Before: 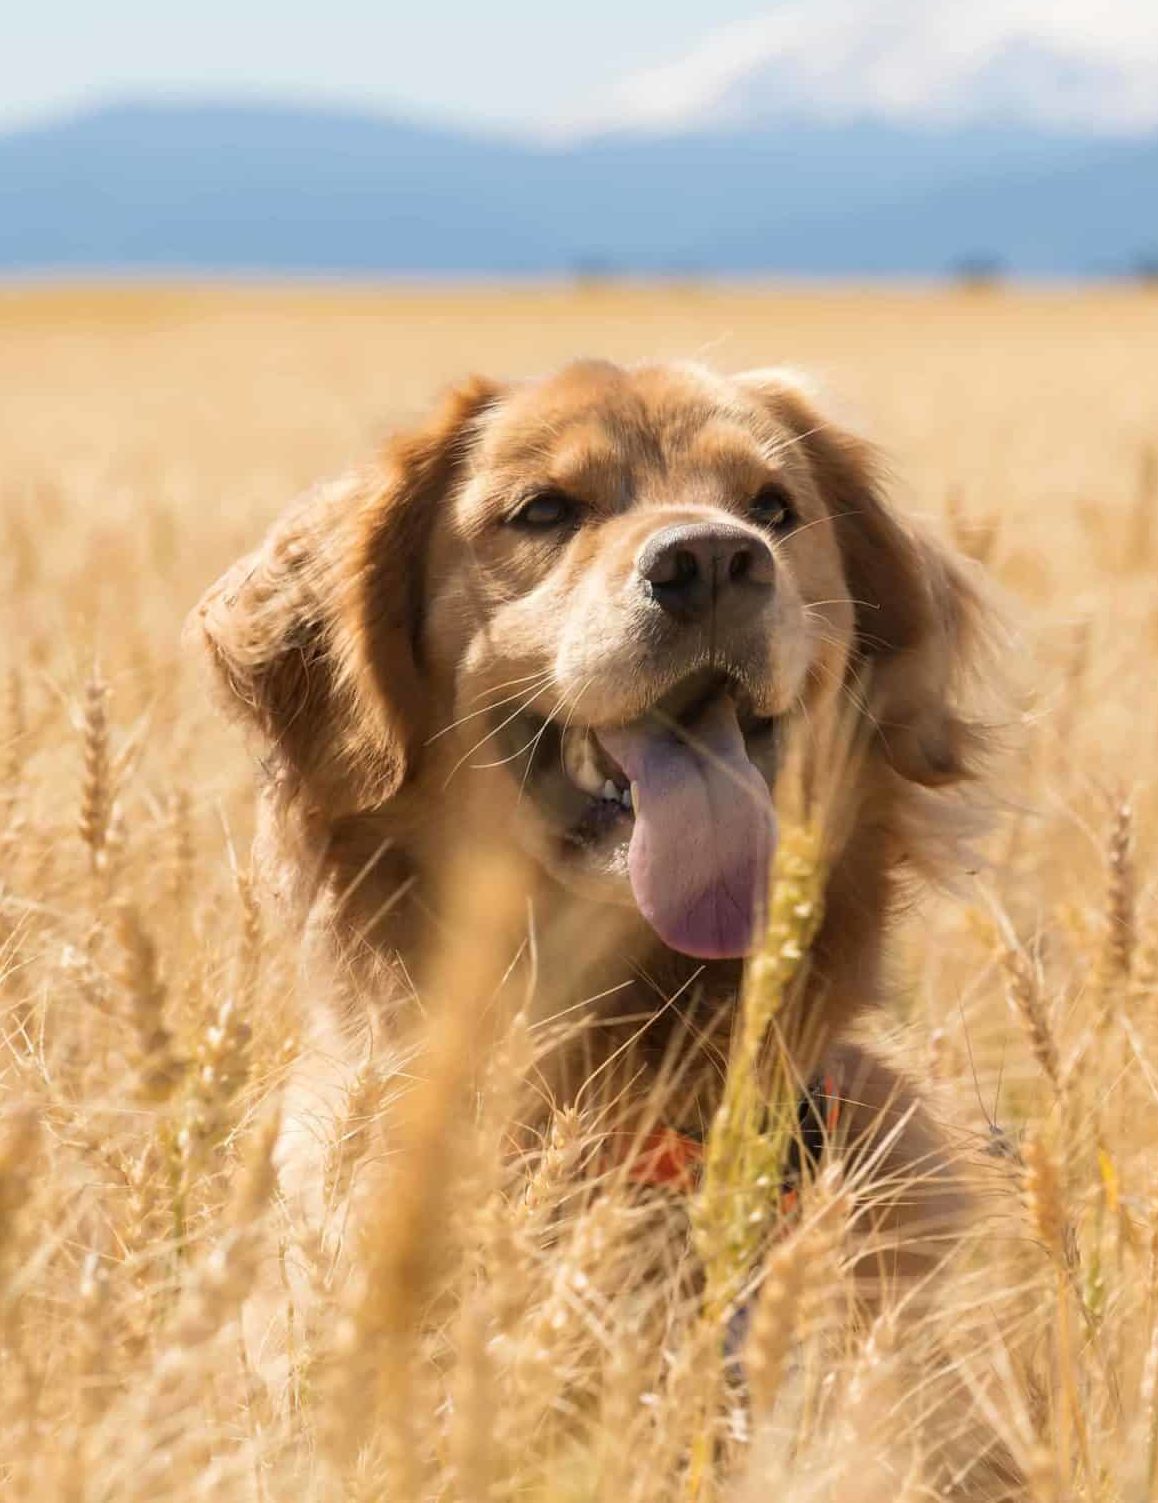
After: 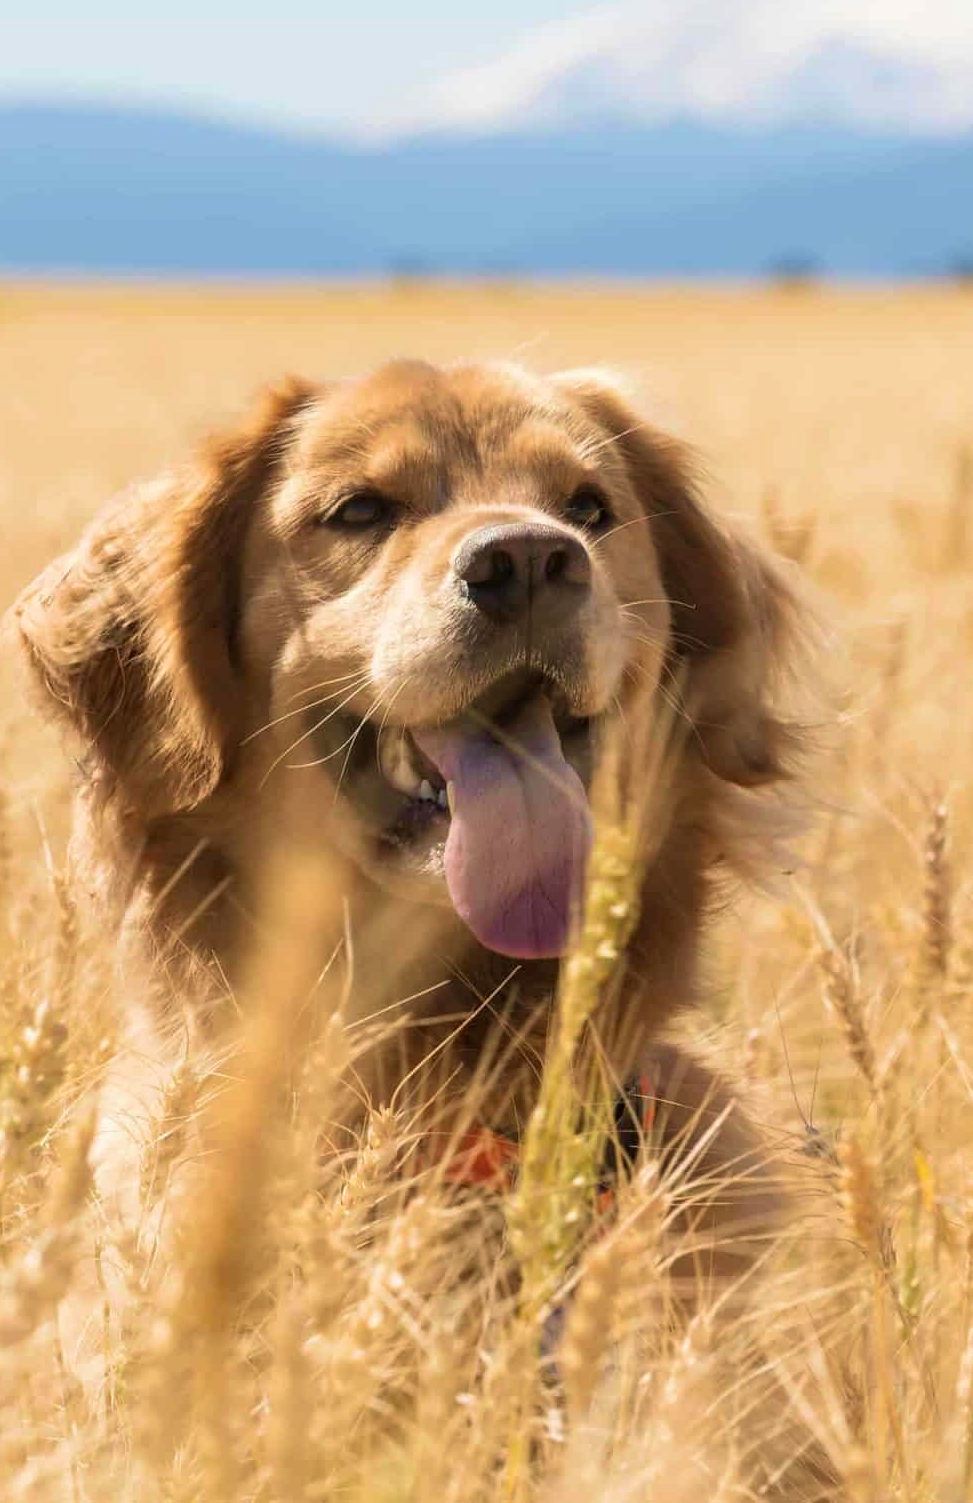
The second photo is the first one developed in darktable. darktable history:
crop: left 15.945%
velvia: on, module defaults
